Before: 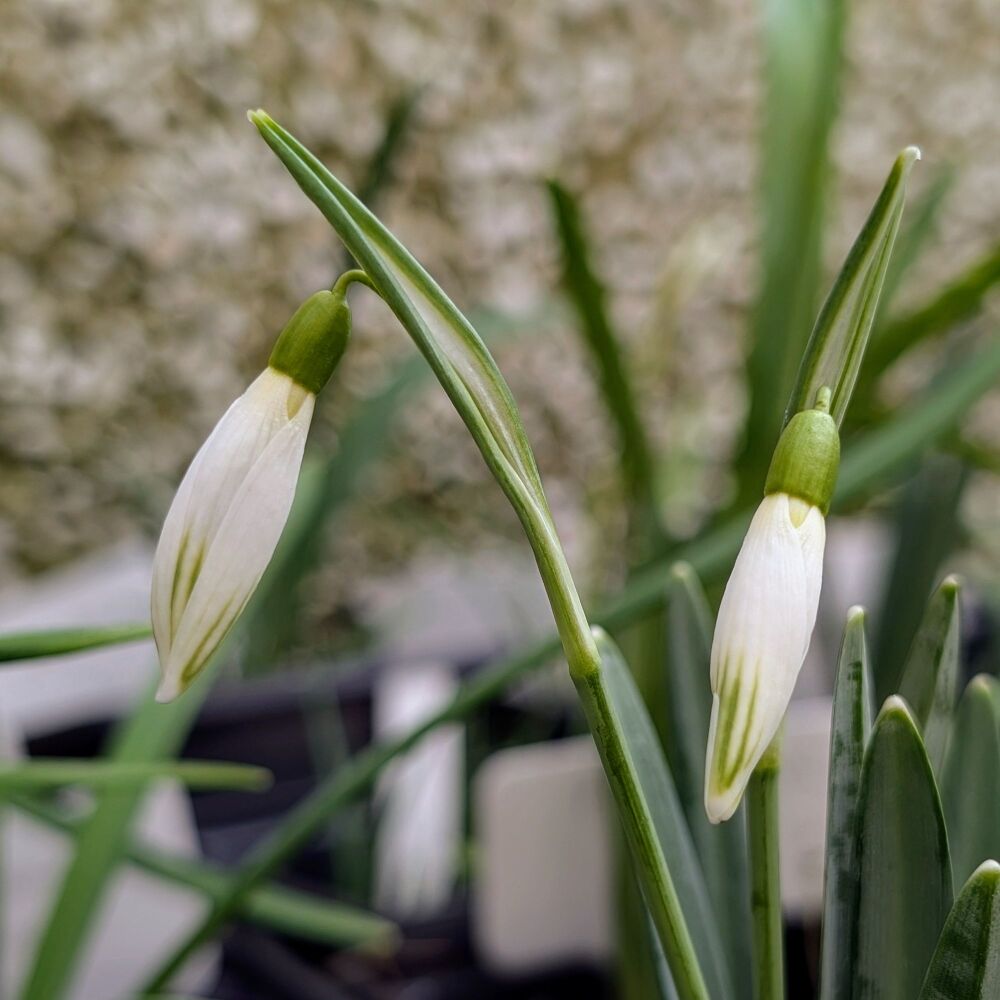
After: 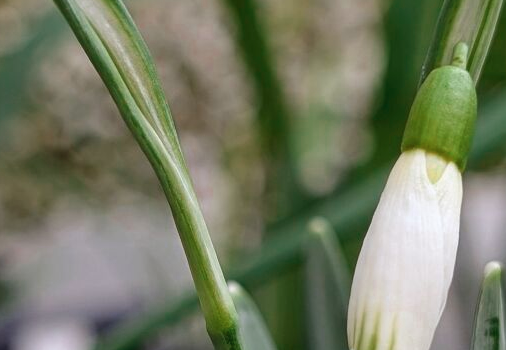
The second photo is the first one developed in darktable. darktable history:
crop: left 36.326%, top 34.48%, right 13.027%, bottom 30.447%
color zones: curves: ch0 [(0, 0.5) (0.125, 0.4) (0.25, 0.5) (0.375, 0.4) (0.5, 0.4) (0.625, 0.6) (0.75, 0.6) (0.875, 0.5)]; ch1 [(0, 0.4) (0.125, 0.5) (0.25, 0.4) (0.375, 0.4) (0.5, 0.4) (0.625, 0.4) (0.75, 0.5) (0.875, 0.4)]; ch2 [(0, 0.6) (0.125, 0.5) (0.25, 0.5) (0.375, 0.6) (0.5, 0.6) (0.625, 0.5) (0.75, 0.5) (0.875, 0.5)]
contrast brightness saturation: contrast 0.04, saturation 0.159
